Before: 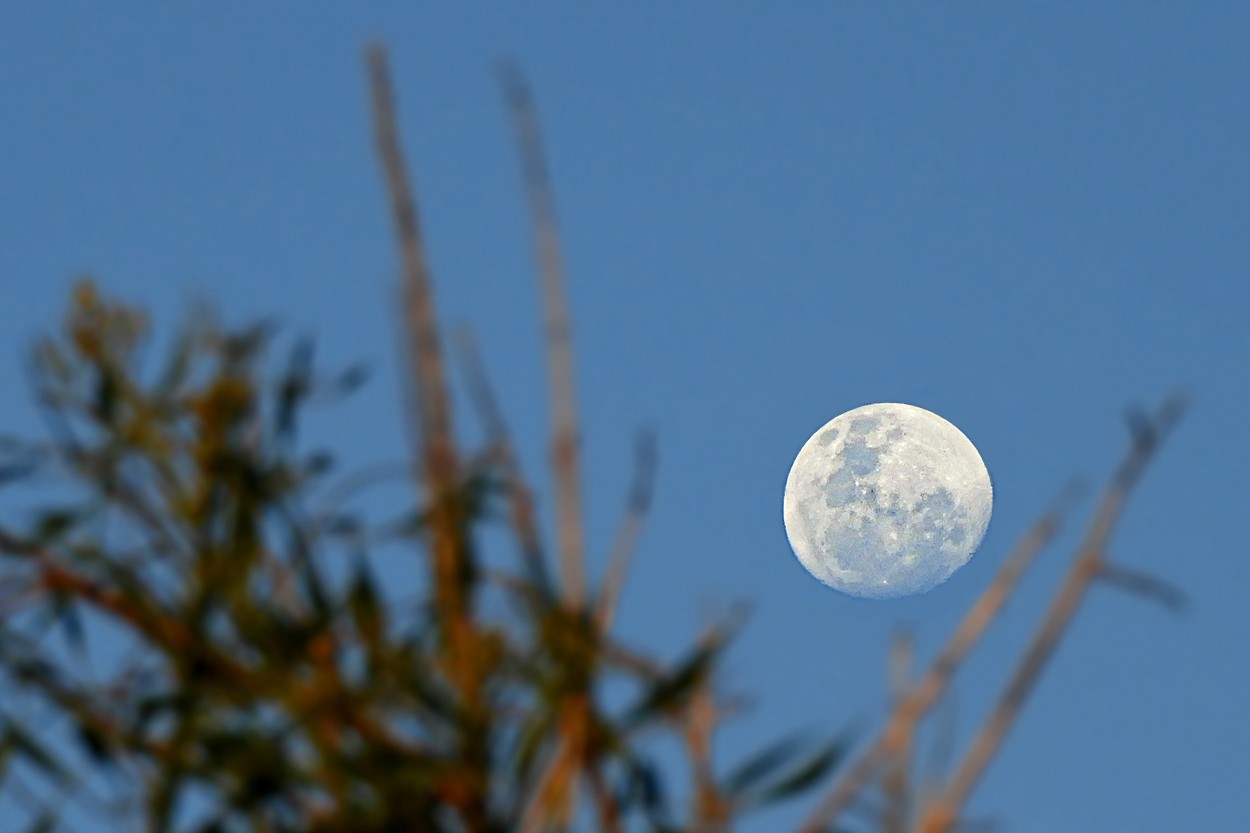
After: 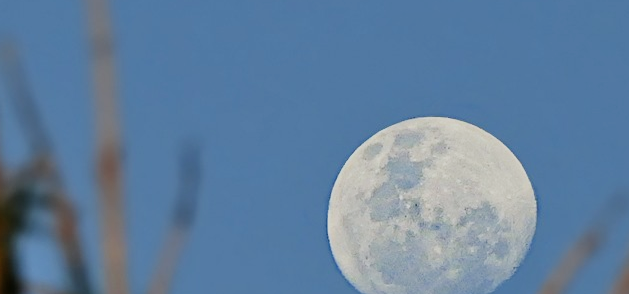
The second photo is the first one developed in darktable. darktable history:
shadows and highlights: shadows 52.53, soften with gaussian
crop: left 36.541%, top 34.351%, right 13.128%, bottom 30.318%
filmic rgb: black relative exposure -16 EV, white relative exposure 6.1 EV, hardness 5.24
